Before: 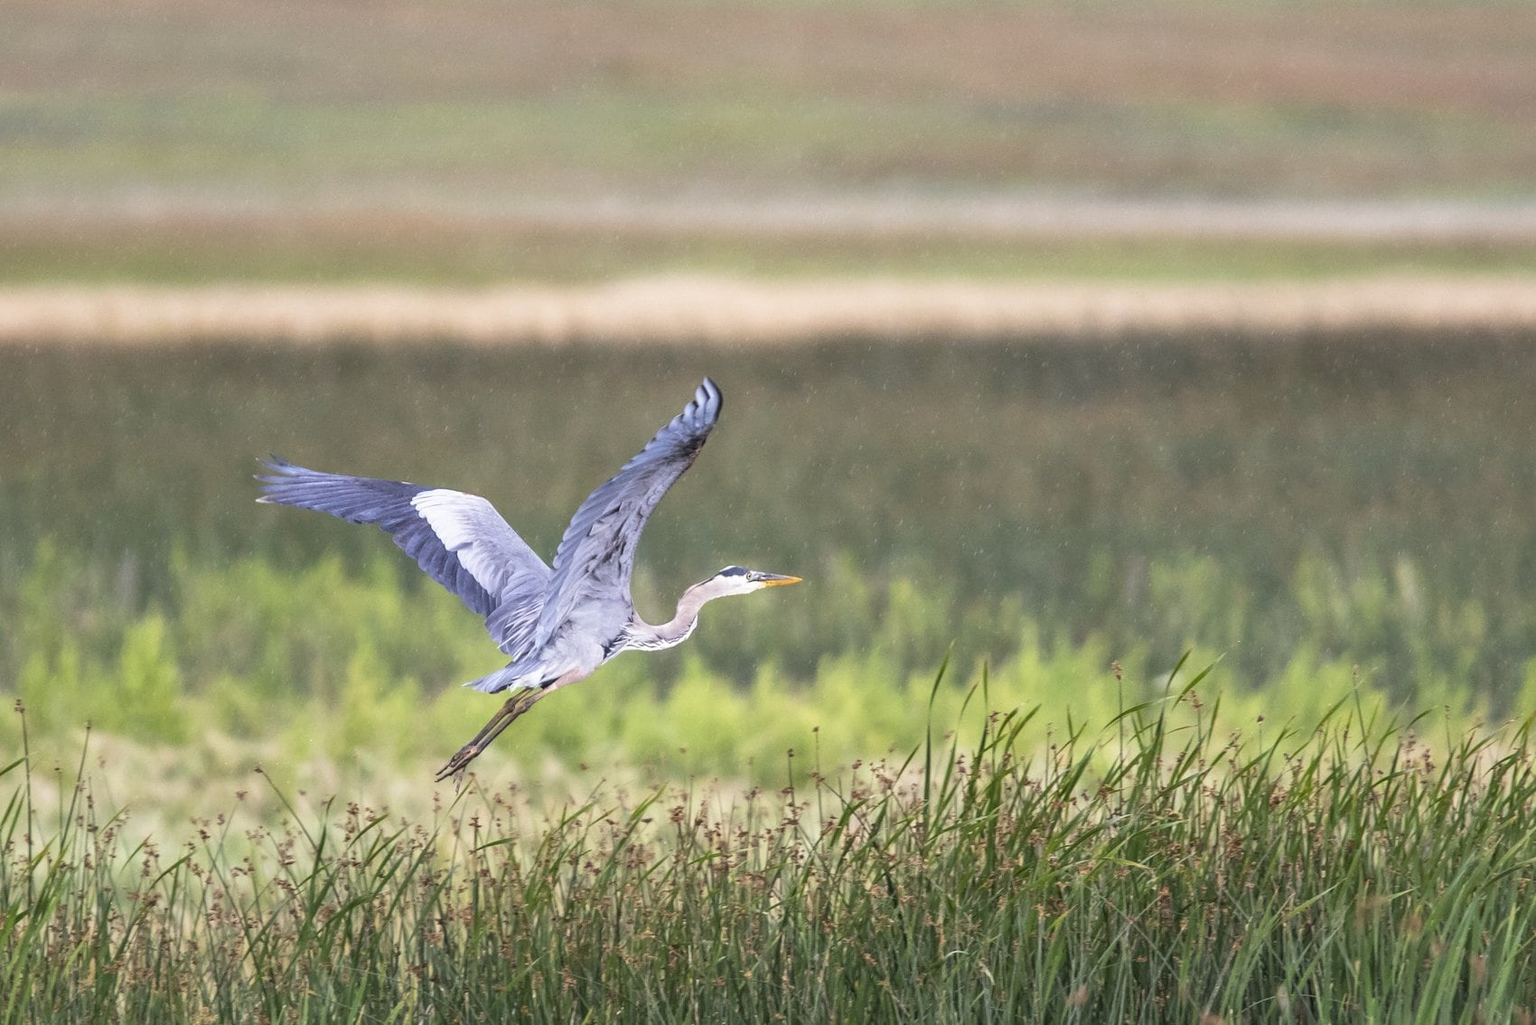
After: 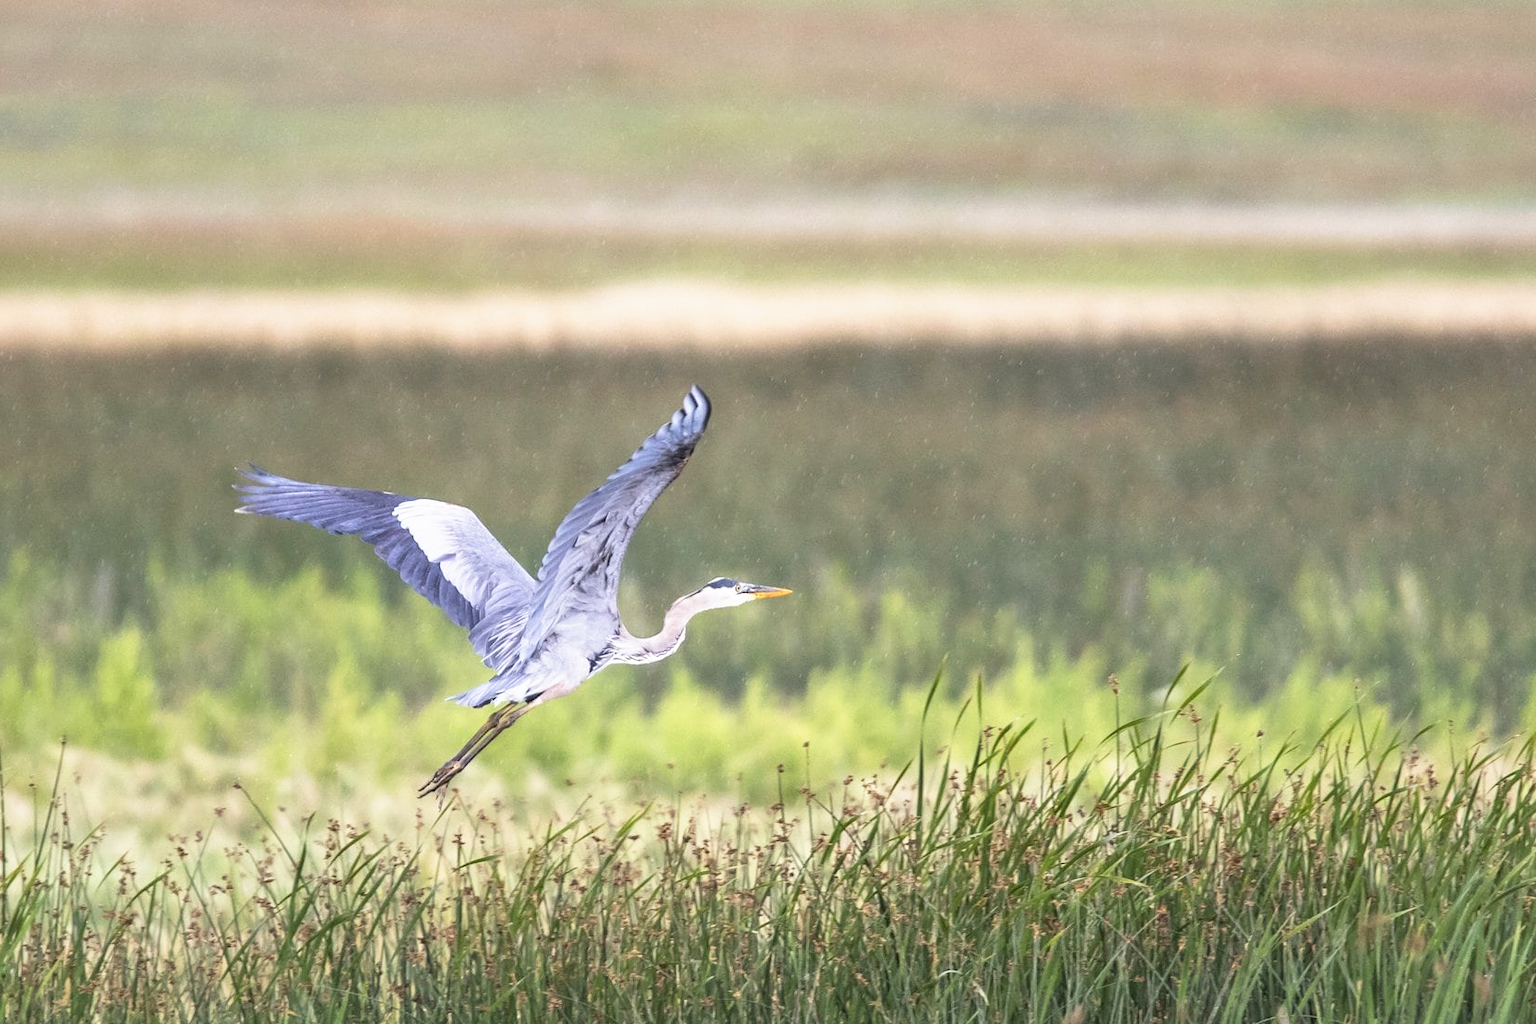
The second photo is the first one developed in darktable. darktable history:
crop: left 1.743%, right 0.268%, bottom 2.011%
base curve: curves: ch0 [(0, 0) (0.688, 0.865) (1, 1)], preserve colors none
